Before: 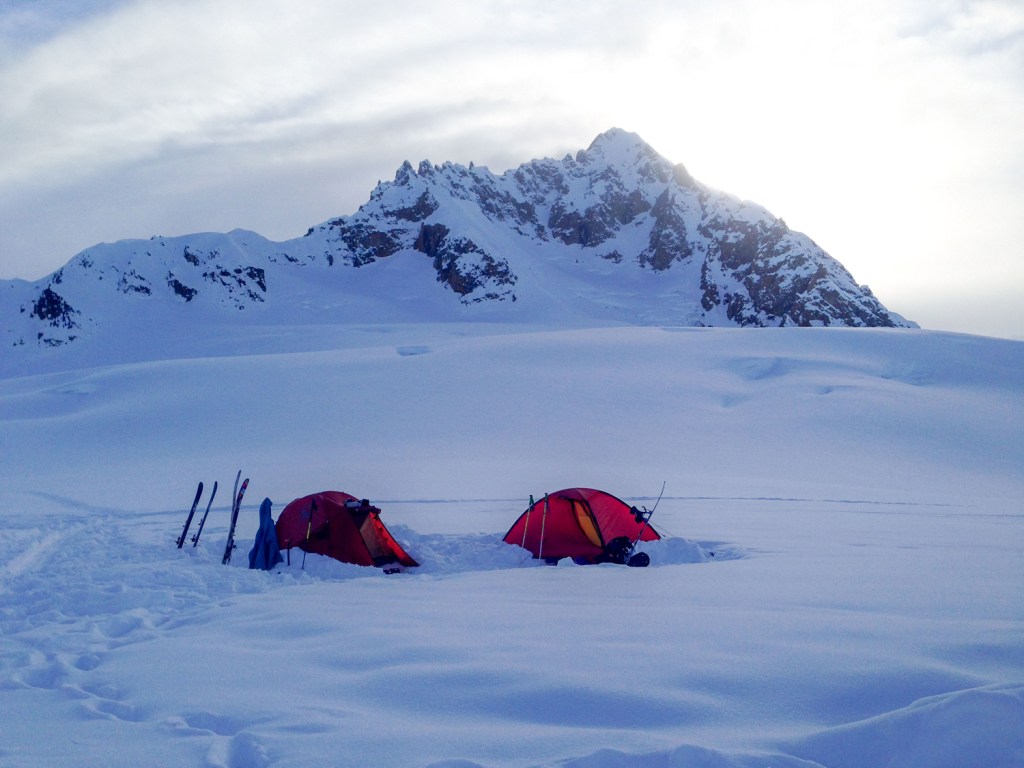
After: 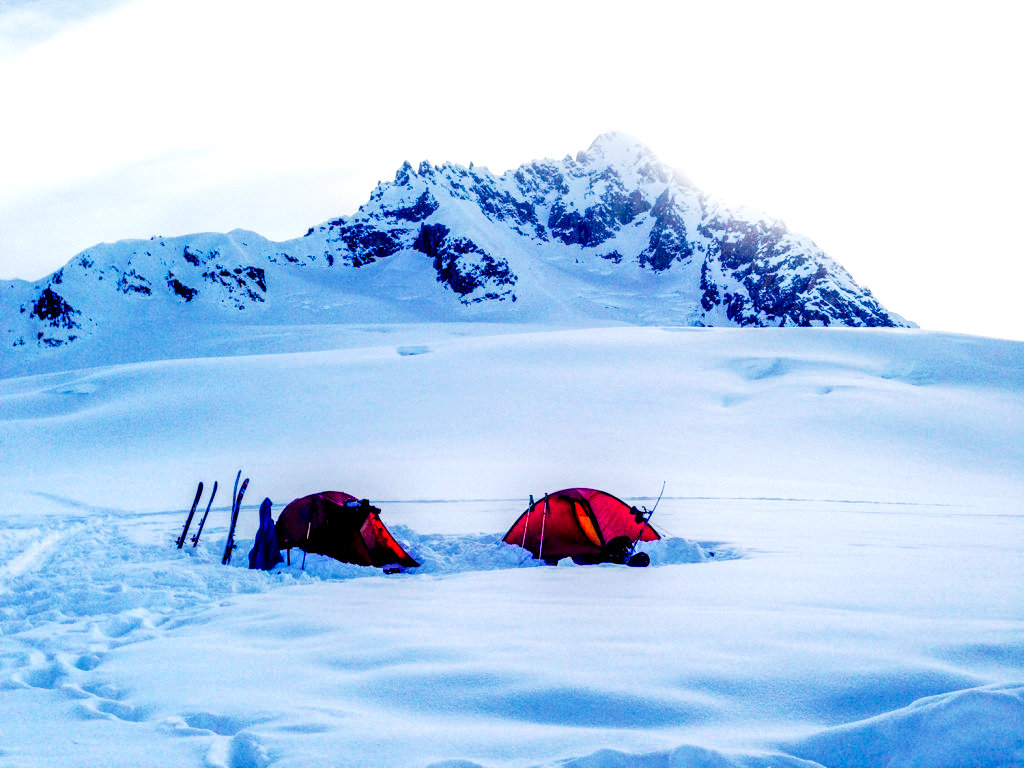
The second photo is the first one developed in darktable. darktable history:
exposure: black level correction 0.01, exposure 0.011 EV, compensate highlight preservation false
base curve: curves: ch0 [(0, 0) (0.007, 0.004) (0.027, 0.03) (0.046, 0.07) (0.207, 0.54) (0.442, 0.872) (0.673, 0.972) (1, 1)], preserve colors none
color balance rgb: perceptual saturation grading › global saturation 30.815%
local contrast: detail 160%
